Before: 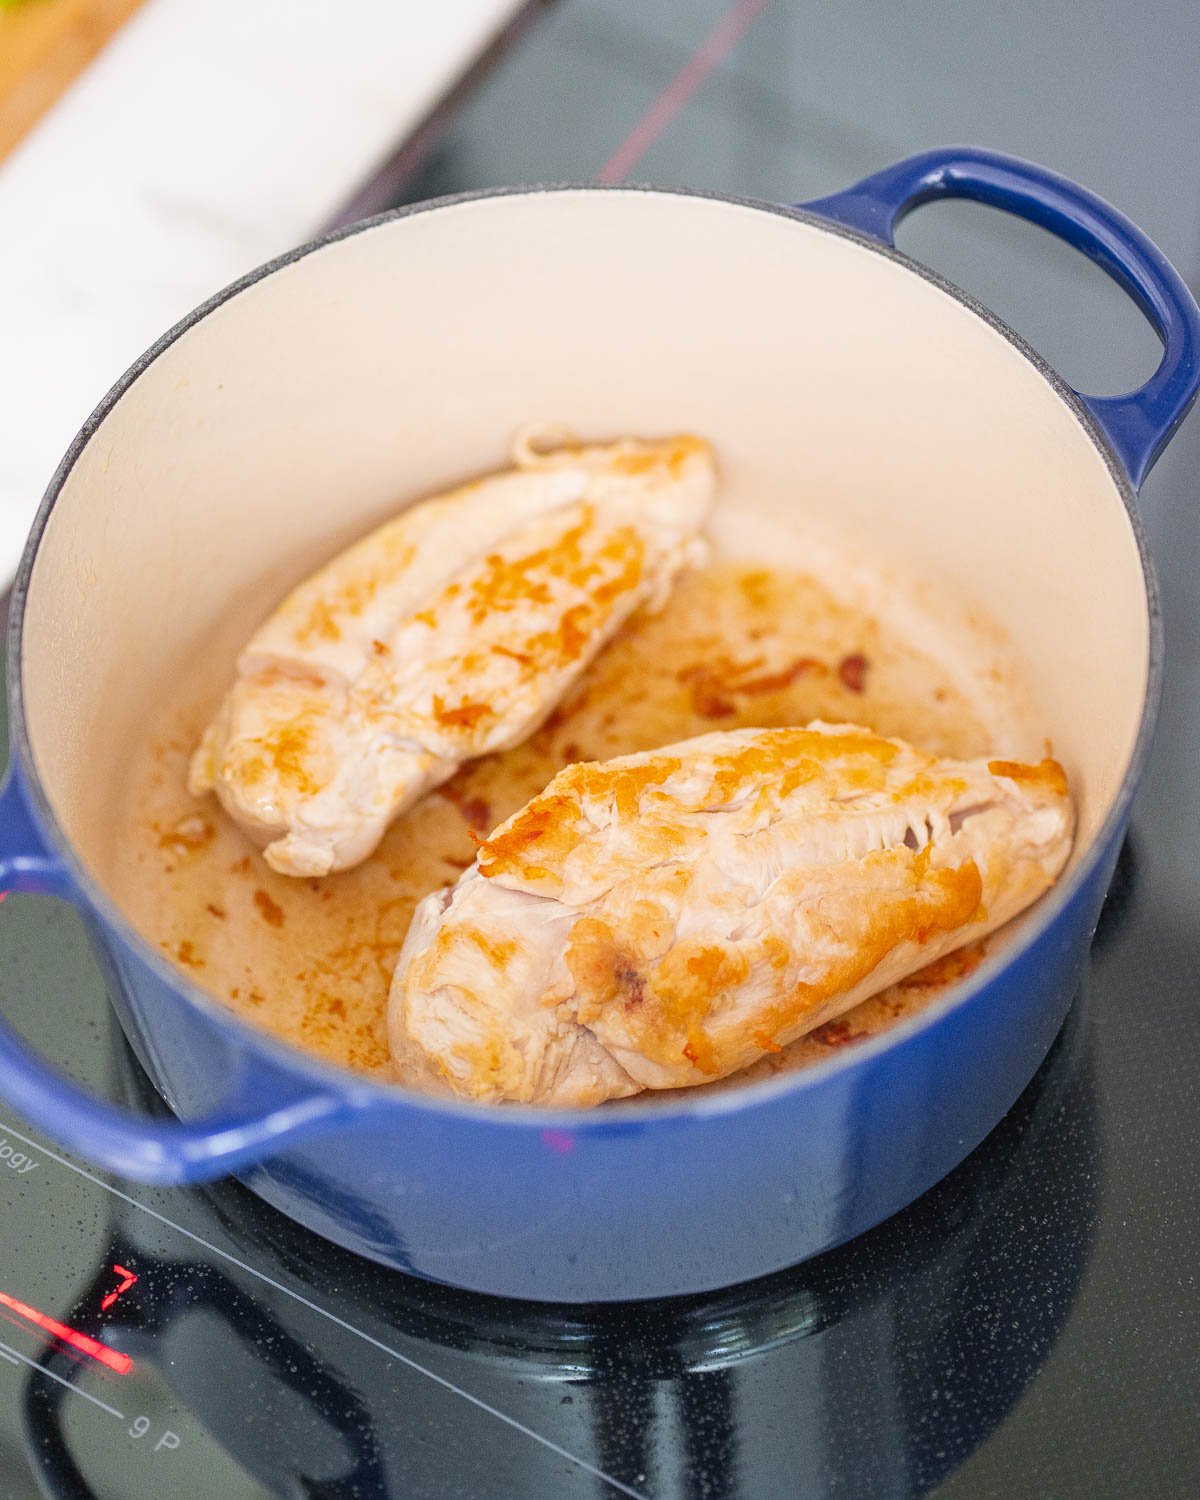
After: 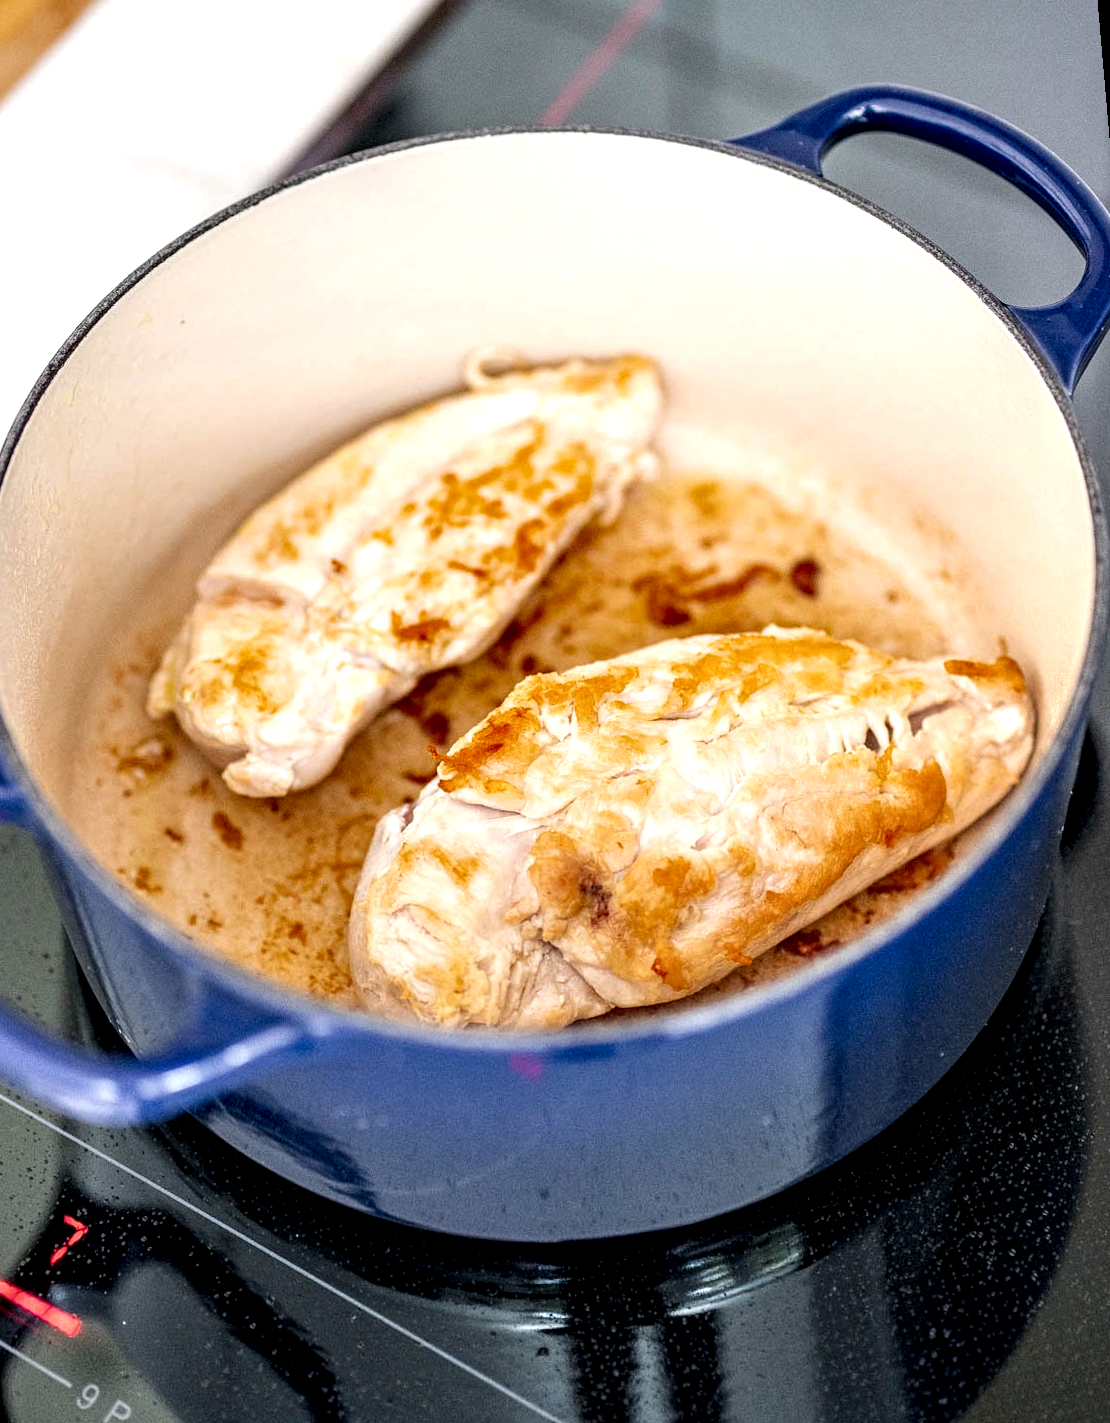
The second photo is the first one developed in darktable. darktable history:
contrast equalizer: octaves 7, y [[0.524 ×6], [0.512 ×6], [0.379 ×6], [0 ×6], [0 ×6]]
rotate and perspective: rotation -1.68°, lens shift (vertical) -0.146, crop left 0.049, crop right 0.912, crop top 0.032, crop bottom 0.96
local contrast: highlights 80%, shadows 57%, detail 175%, midtone range 0.602
graduated density: rotation -180°, offset 24.95
